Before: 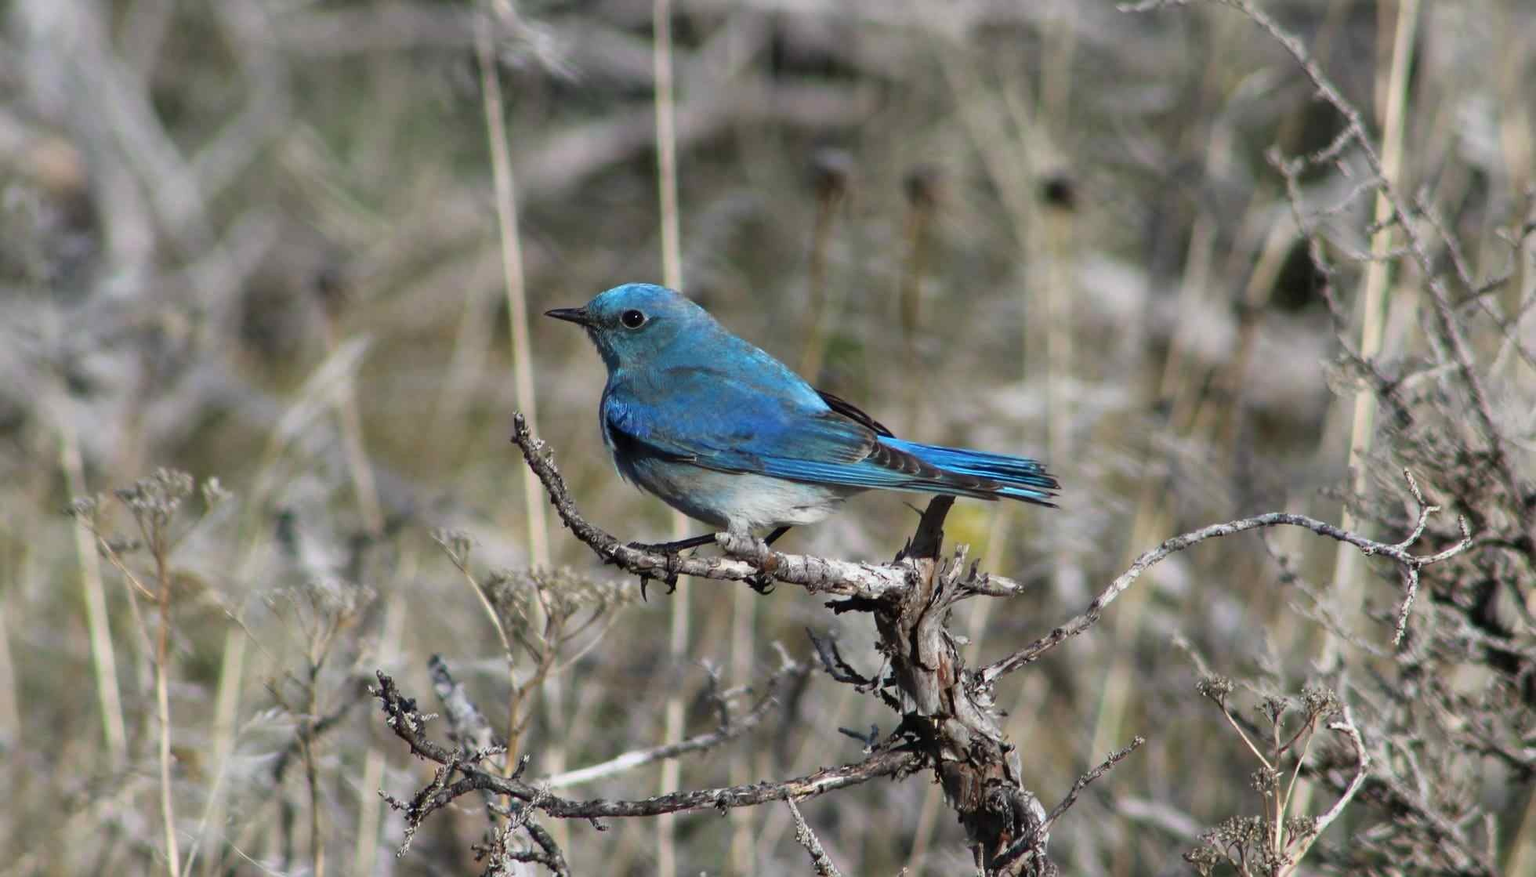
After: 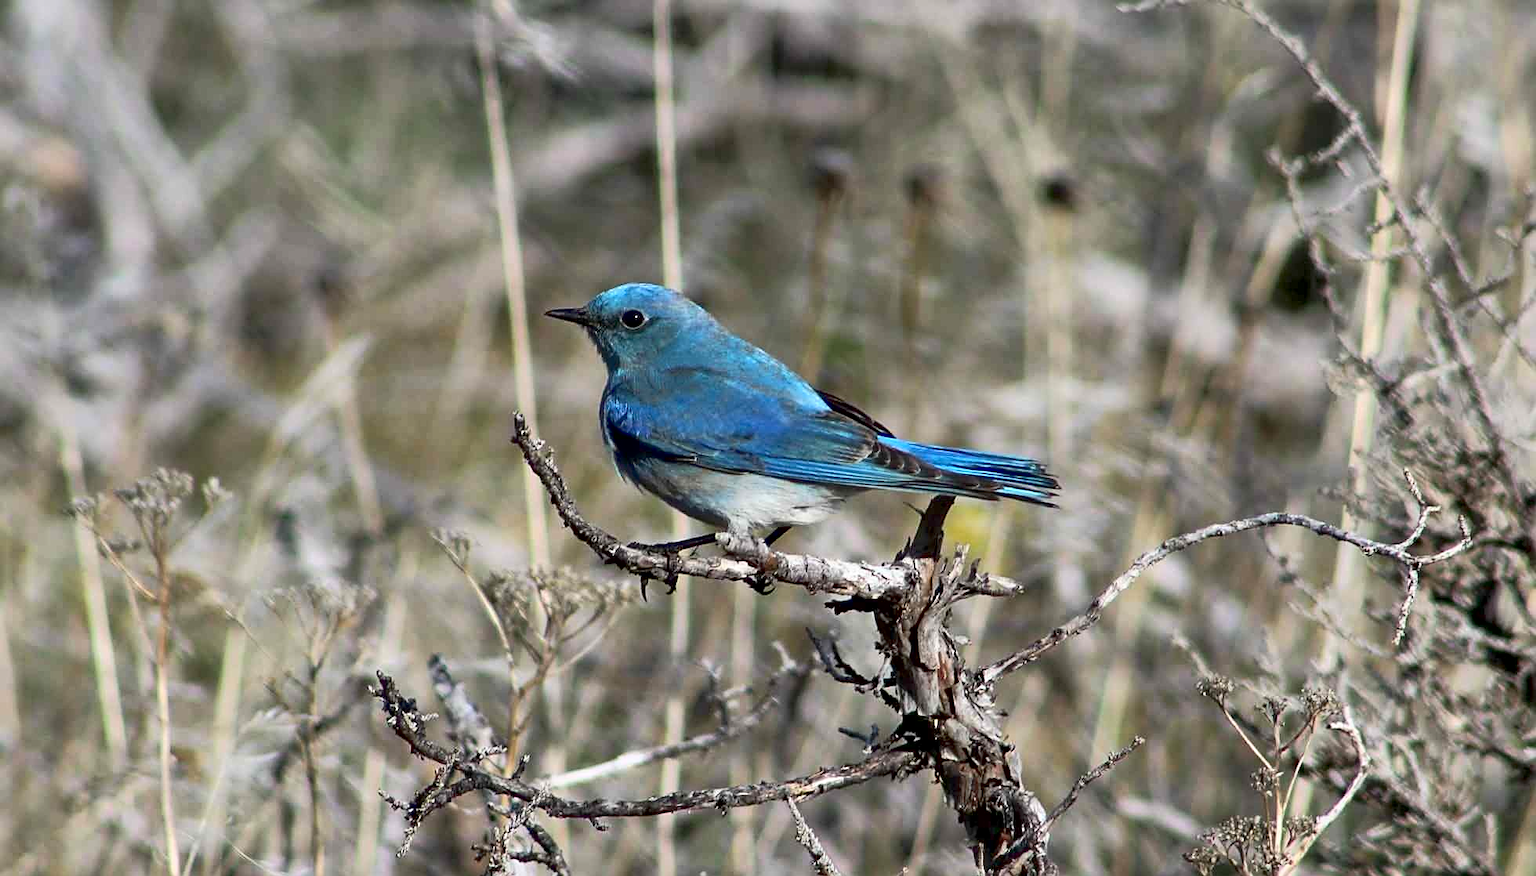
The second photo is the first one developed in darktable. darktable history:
exposure: black level correction 0.007, exposure 0.104 EV, compensate highlight preservation false
tone equalizer: edges refinement/feathering 500, mask exposure compensation -1.57 EV, preserve details no
sharpen: on, module defaults
shadows and highlights: shadows 37.22, highlights -27.88, soften with gaussian
tone curve: curves: ch0 [(0, 0) (0.003, 0.009) (0.011, 0.019) (0.025, 0.034) (0.044, 0.057) (0.069, 0.082) (0.1, 0.104) (0.136, 0.131) (0.177, 0.165) (0.224, 0.212) (0.277, 0.279) (0.335, 0.342) (0.399, 0.401) (0.468, 0.477) (0.543, 0.572) (0.623, 0.675) (0.709, 0.772) (0.801, 0.85) (0.898, 0.942) (1, 1)], color space Lab, linked channels
